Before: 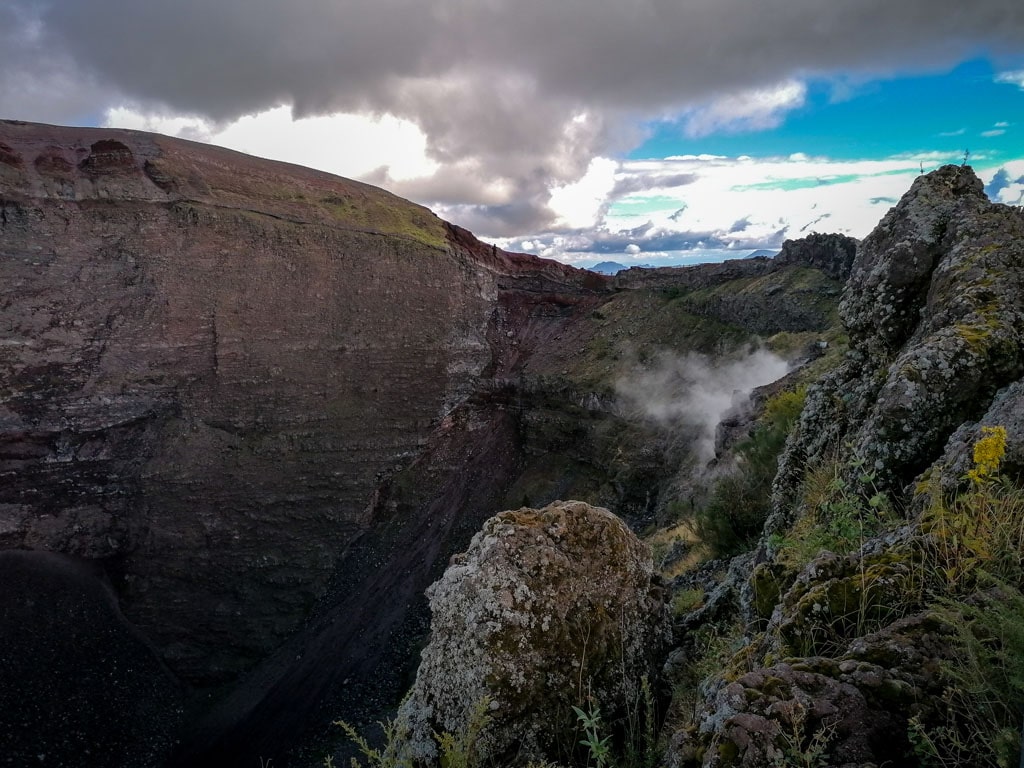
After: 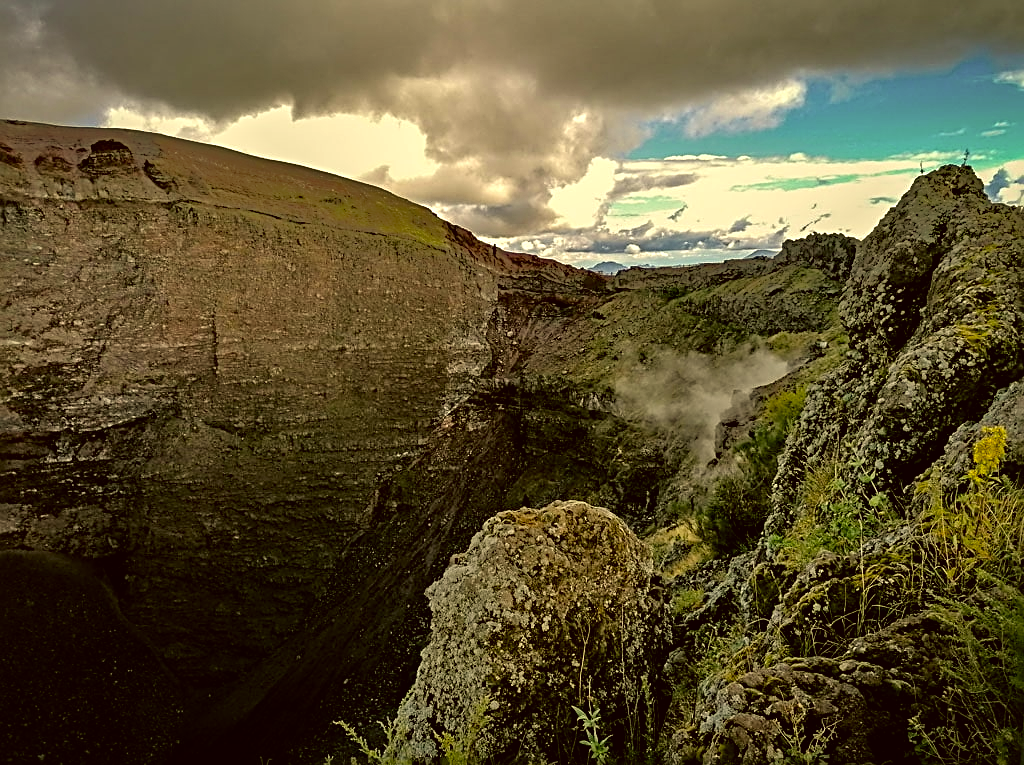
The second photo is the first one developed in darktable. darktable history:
contrast brightness saturation: saturation -0.068
color correction: highlights a* 0.182, highlights b* 29.05, shadows a* -0.259, shadows b* 21.64
contrast equalizer: y [[0.502, 0.505, 0.512, 0.529, 0.564, 0.588], [0.5 ×6], [0.502, 0.505, 0.512, 0.529, 0.564, 0.588], [0, 0.001, 0.001, 0.004, 0.008, 0.011], [0, 0.001, 0.001, 0.004, 0.008, 0.011]], mix -0.099
tone equalizer: -8 EV -0.499 EV, -7 EV -0.352 EV, -6 EV -0.117 EV, -5 EV 0.389 EV, -4 EV 0.988 EV, -3 EV 0.789 EV, -2 EV -0.007 EV, -1 EV 0.137 EV, +0 EV -0.014 EV
local contrast: mode bilateral grid, contrast 19, coarseness 50, detail 119%, midtone range 0.2
sharpen: radius 2.689, amount 0.674
crop: top 0.121%, bottom 0.146%
haze removal: compatibility mode true, adaptive false
